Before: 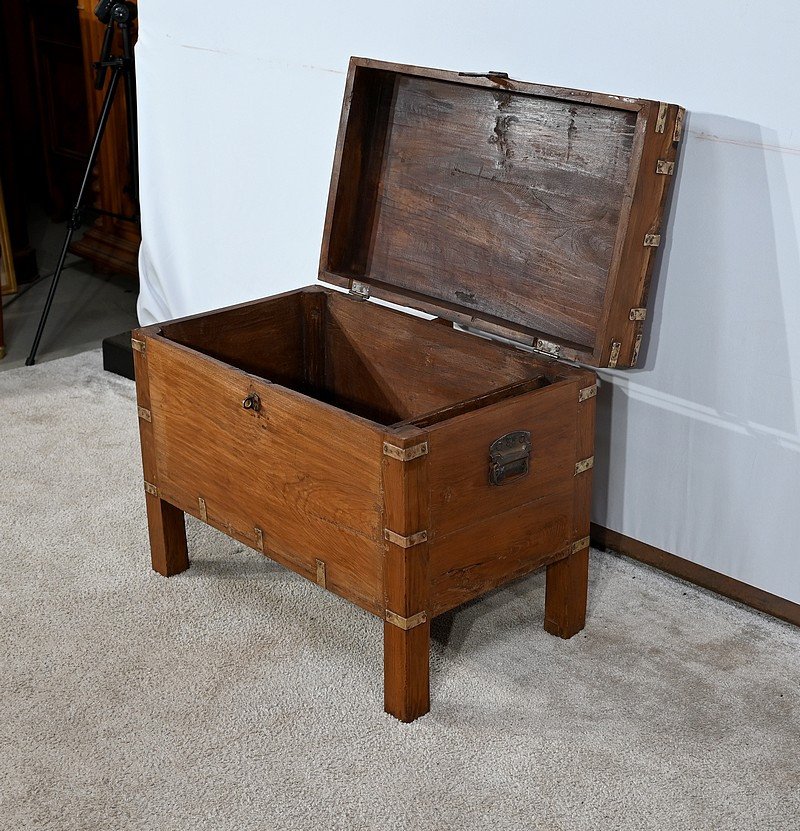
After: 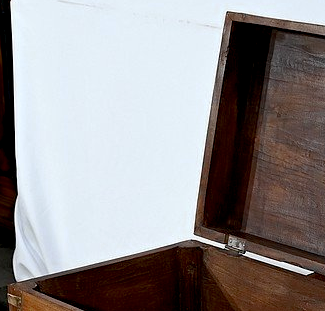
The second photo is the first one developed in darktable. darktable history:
crop: left 15.508%, top 5.434%, right 43.852%, bottom 57.095%
exposure: black level correction 0.006, compensate exposure bias true, compensate highlight preservation false
color zones: curves: ch0 [(0, 0.5) (0.125, 0.4) (0.25, 0.5) (0.375, 0.4) (0.5, 0.4) (0.625, 0.6) (0.75, 0.6) (0.875, 0.5)]; ch1 [(0, 0.4) (0.125, 0.5) (0.25, 0.4) (0.375, 0.4) (0.5, 0.4) (0.625, 0.4) (0.75, 0.5) (0.875, 0.4)]; ch2 [(0, 0.6) (0.125, 0.5) (0.25, 0.5) (0.375, 0.6) (0.5, 0.6) (0.625, 0.5) (0.75, 0.5) (0.875, 0.5)]
